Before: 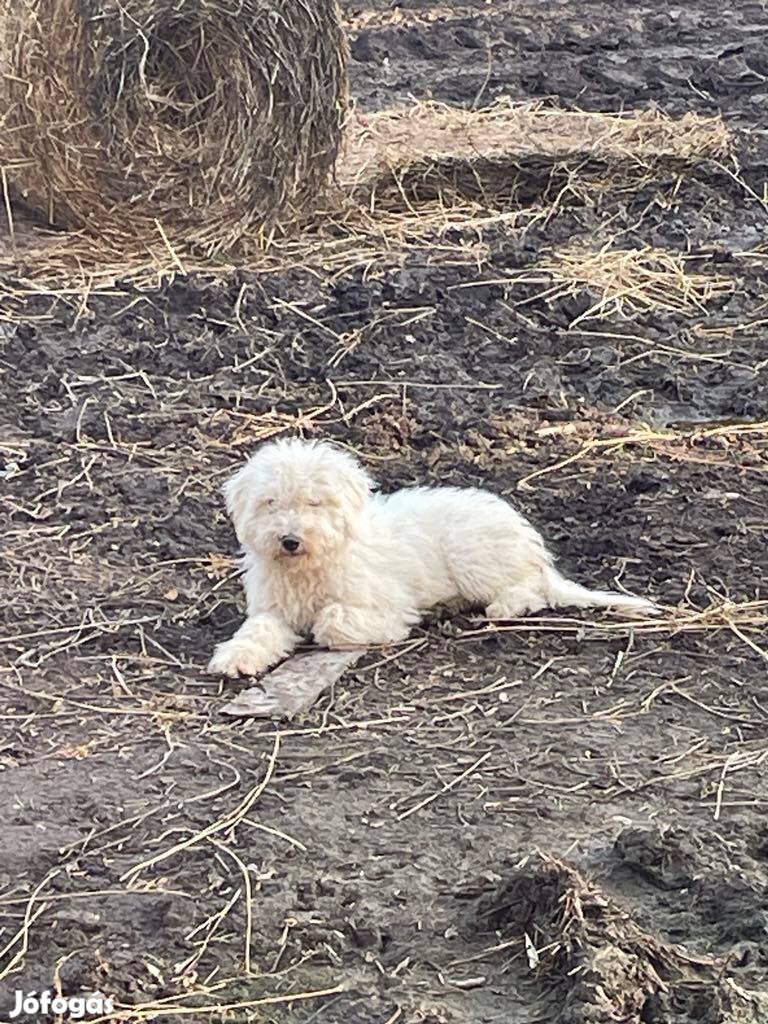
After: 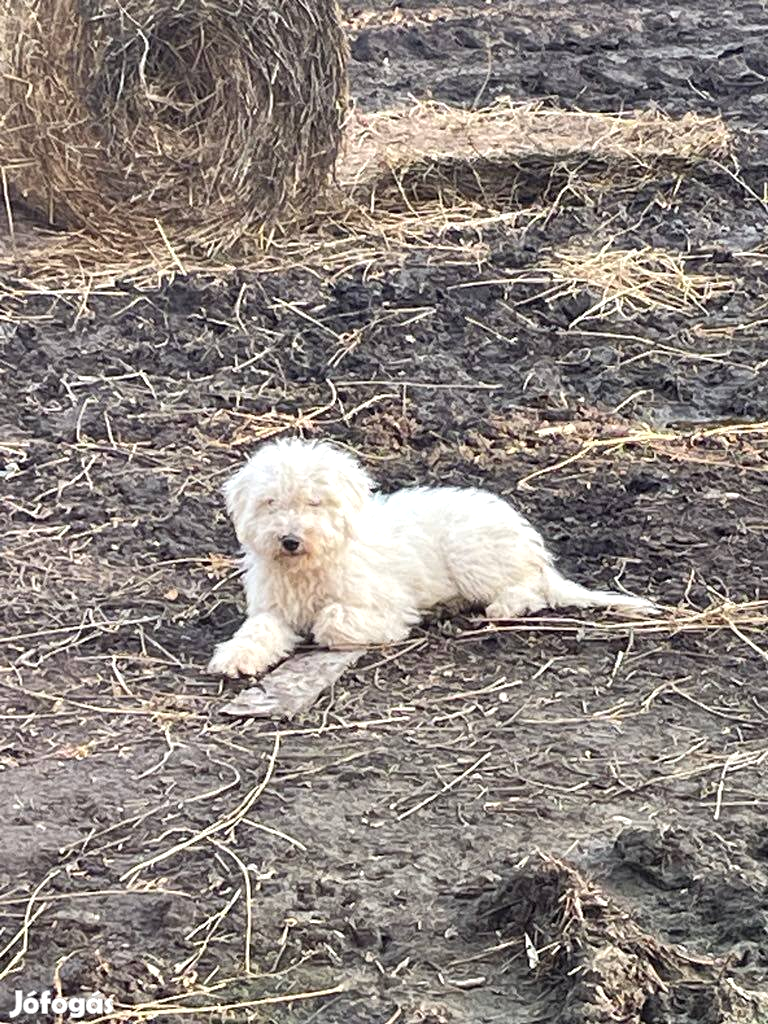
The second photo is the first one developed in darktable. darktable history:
exposure: black level correction 0, exposure 0.2 EV, compensate exposure bias true, compensate highlight preservation false
local contrast: highlights 100%, shadows 100%, detail 120%, midtone range 0.2
